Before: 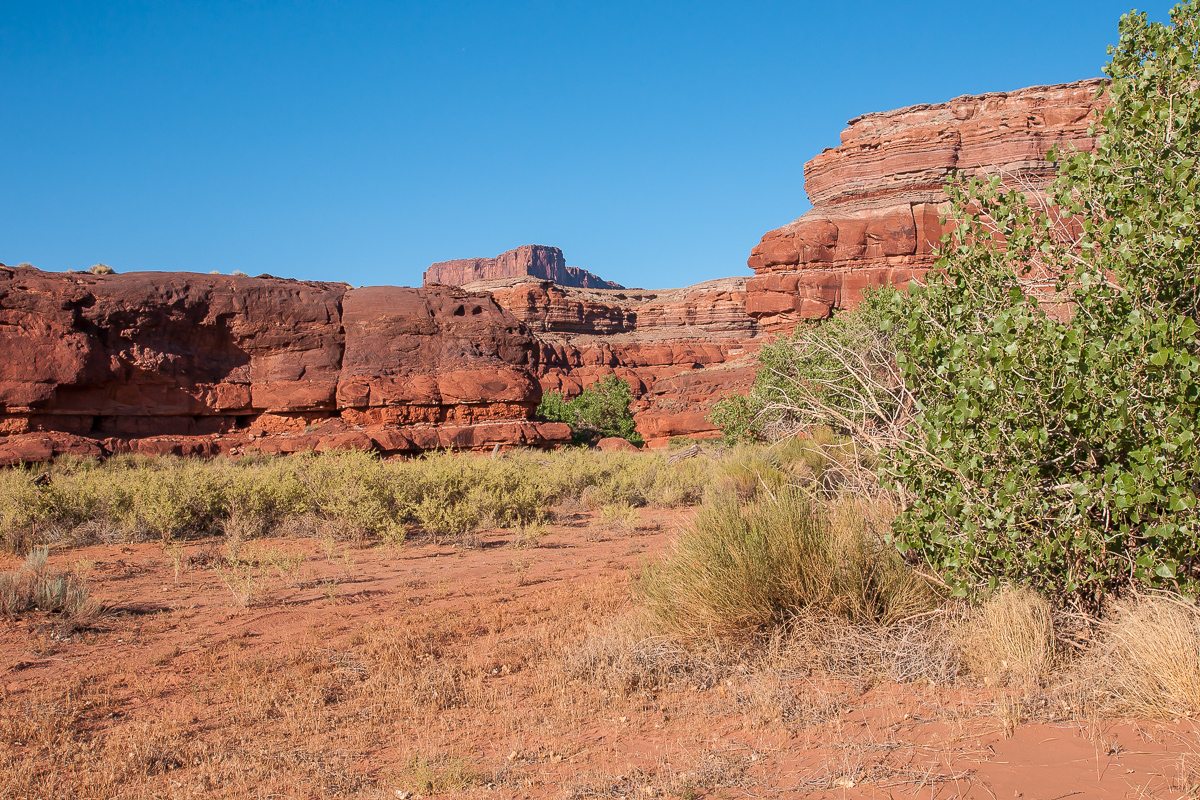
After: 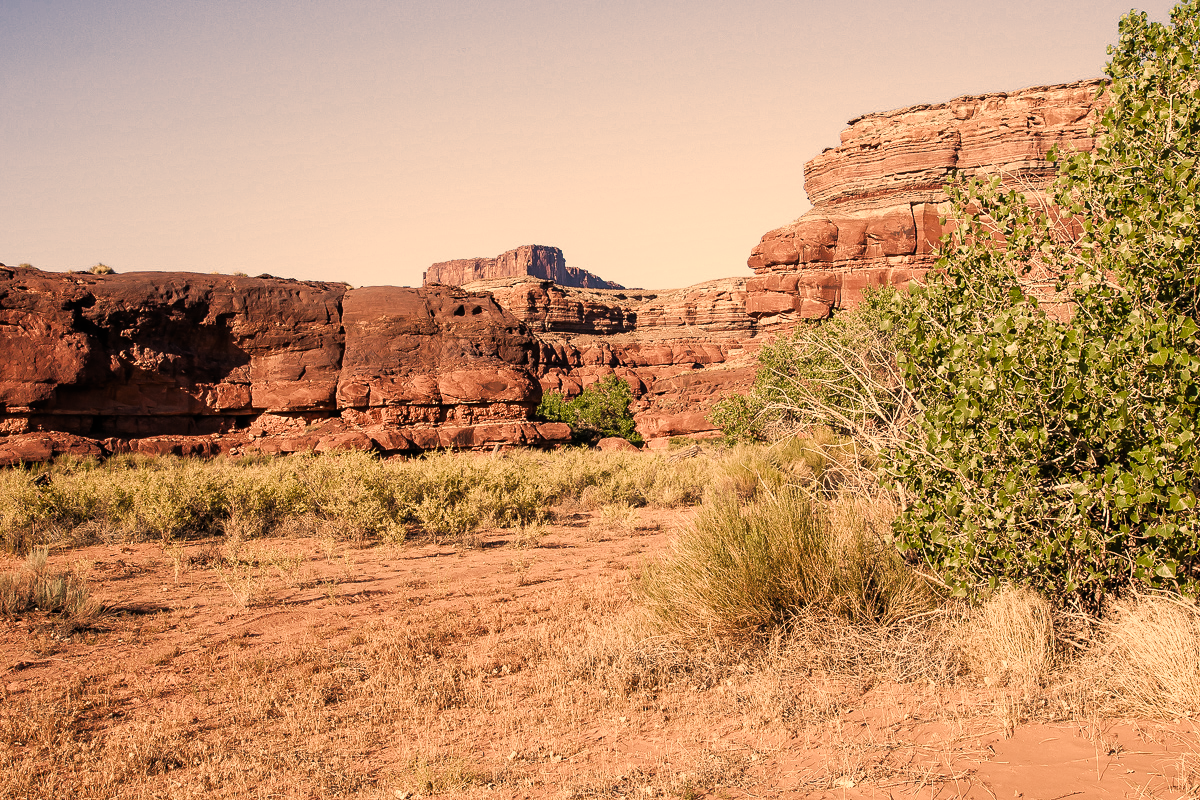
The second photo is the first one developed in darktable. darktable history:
color correction: highlights a* 14.95, highlights b* 31.42
filmic rgb: black relative exposure -8 EV, white relative exposure 2.35 EV, hardness 6.62, color science v4 (2020)
